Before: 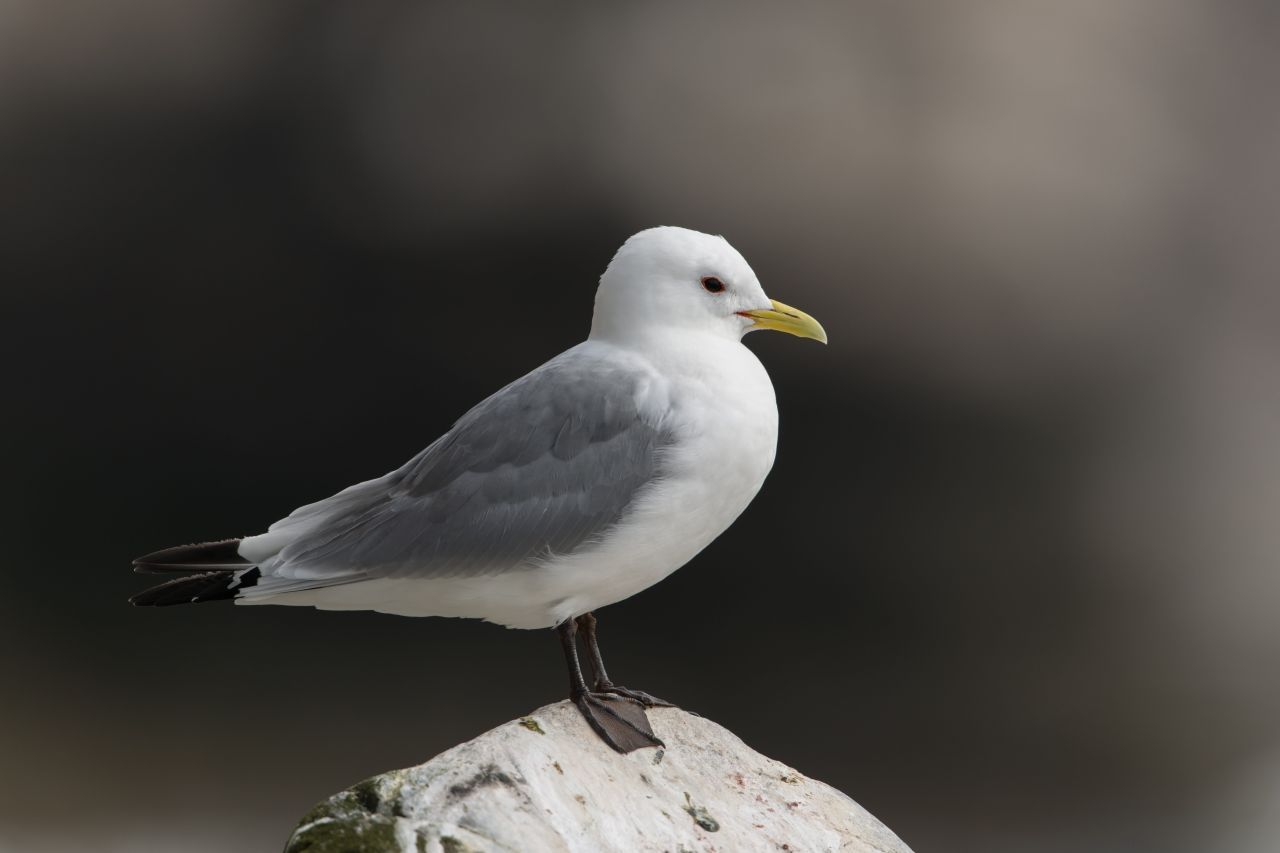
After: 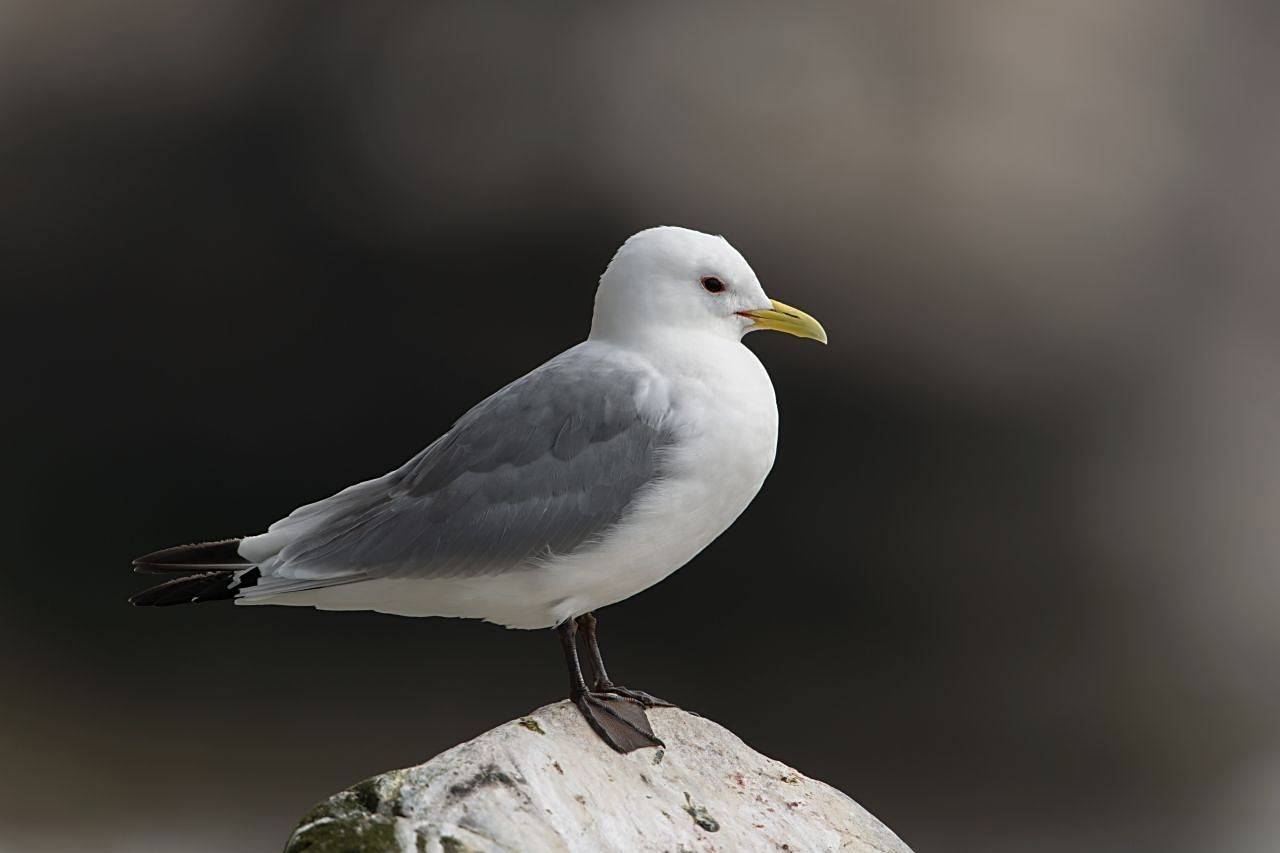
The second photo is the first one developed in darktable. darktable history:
sharpen: on, module defaults
base curve: curves: ch0 [(0, 0) (0.303, 0.277) (1, 1)], preserve colors none
